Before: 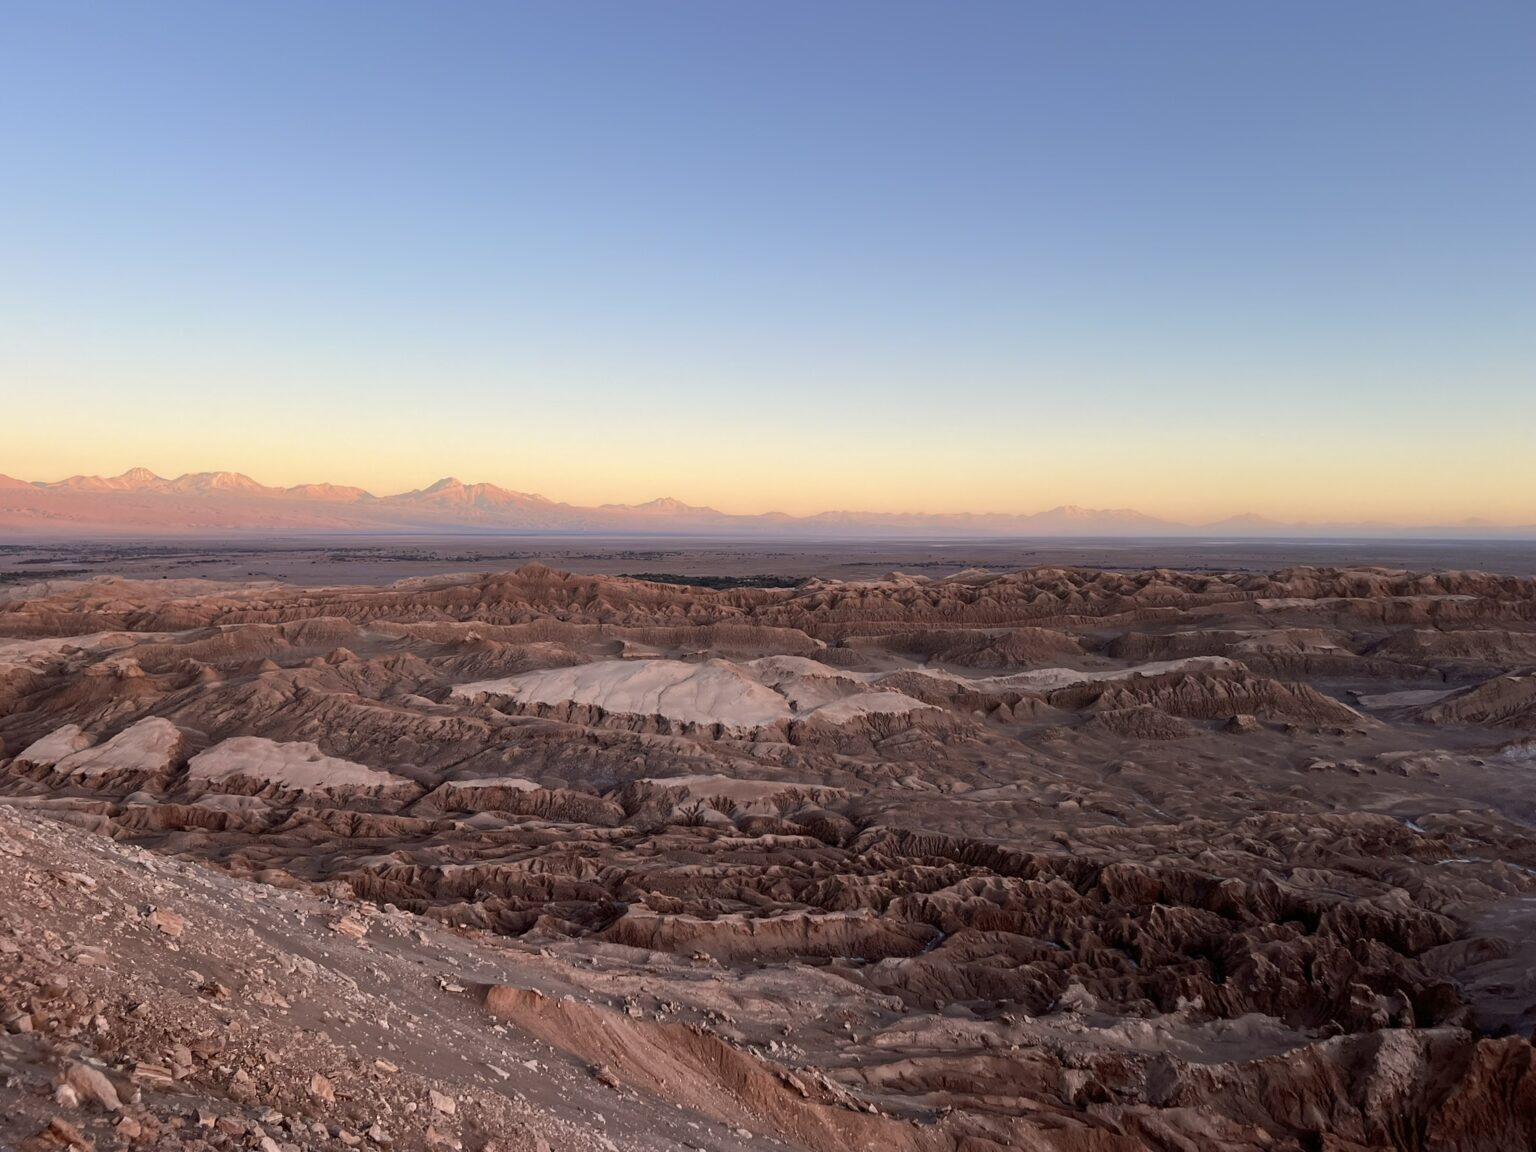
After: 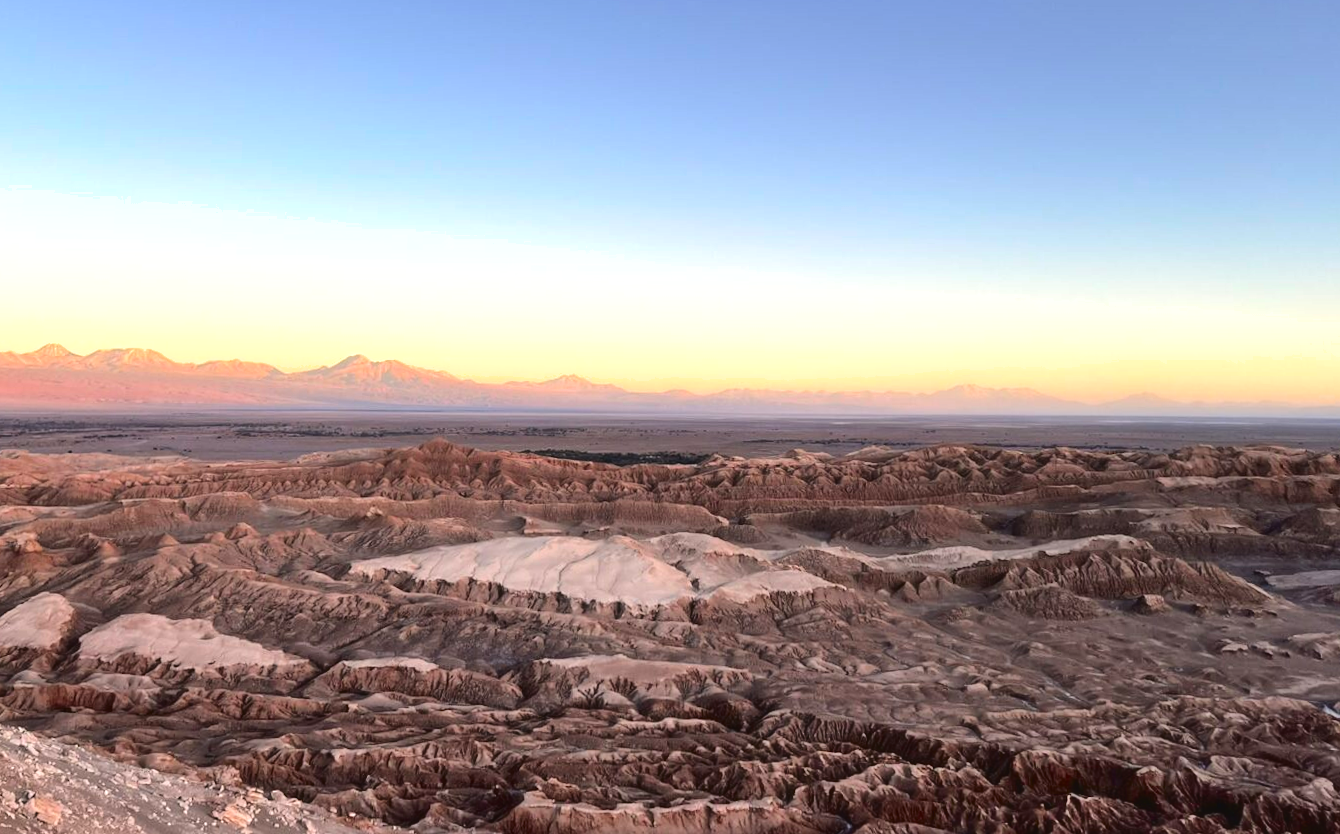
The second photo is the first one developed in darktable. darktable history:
exposure: exposure 0.6 EV, compensate highlight preservation false
haze removal: strength -0.05
crop: left 2.737%, top 7.287%, right 3.421%, bottom 20.179%
rotate and perspective: rotation 0.215°, lens shift (vertical) -0.139, crop left 0.069, crop right 0.939, crop top 0.002, crop bottom 0.996
white balance: emerald 1
shadows and highlights: soften with gaussian
tone curve: curves: ch0 [(0, 0.023) (0.132, 0.075) (0.241, 0.178) (0.487, 0.491) (0.782, 0.8) (1, 0.989)]; ch1 [(0, 0) (0.396, 0.369) (0.467, 0.454) (0.498, 0.5) (0.518, 0.517) (0.57, 0.586) (0.619, 0.663) (0.692, 0.744) (1, 1)]; ch2 [(0, 0) (0.427, 0.416) (0.483, 0.481) (0.503, 0.503) (0.526, 0.527) (0.563, 0.573) (0.632, 0.667) (0.705, 0.737) (0.985, 0.966)], color space Lab, independent channels
tone equalizer: on, module defaults
